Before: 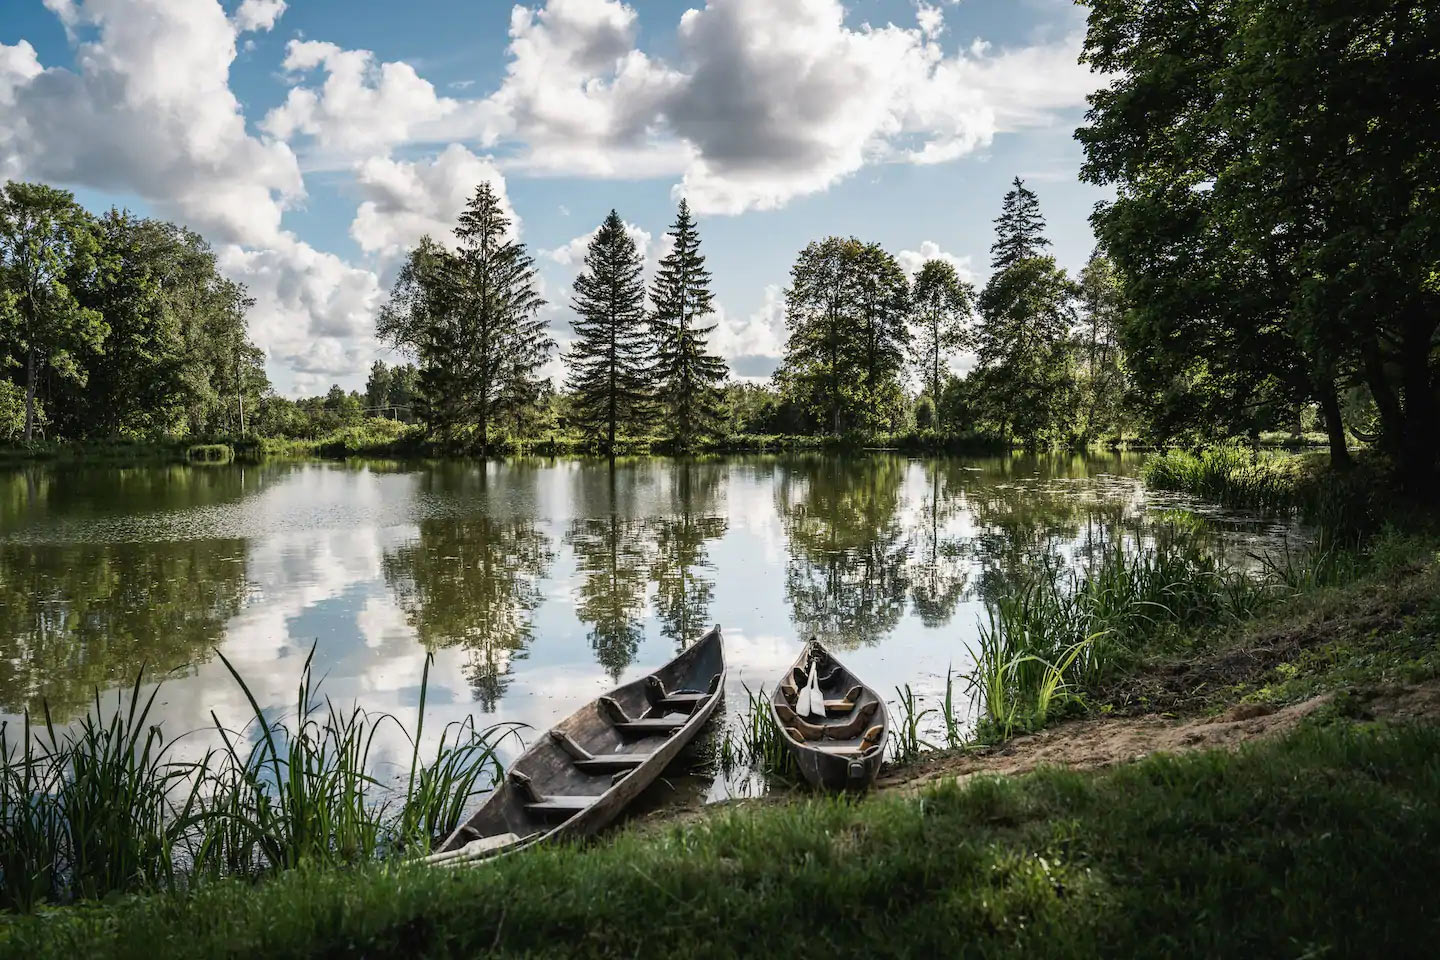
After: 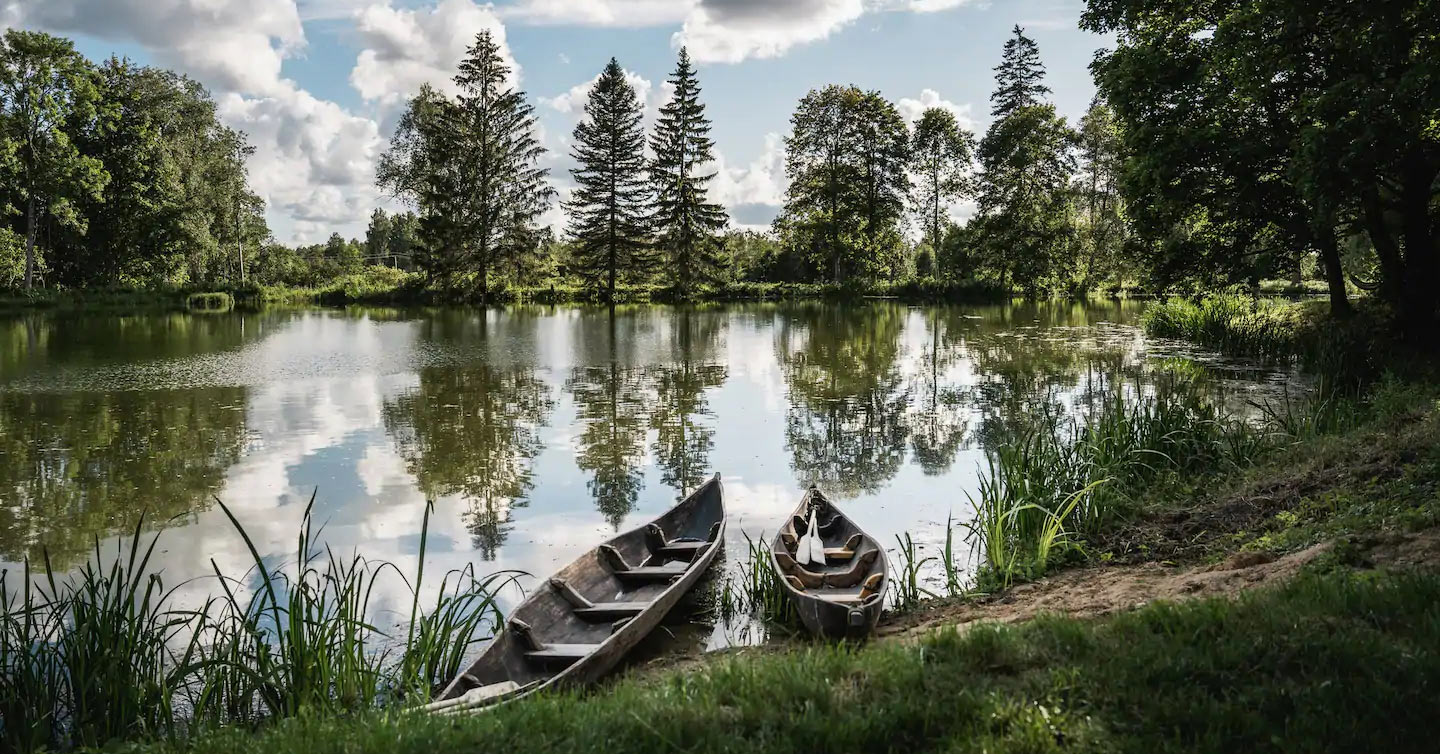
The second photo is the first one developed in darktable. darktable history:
crop and rotate: top 15.915%, bottom 5.476%
